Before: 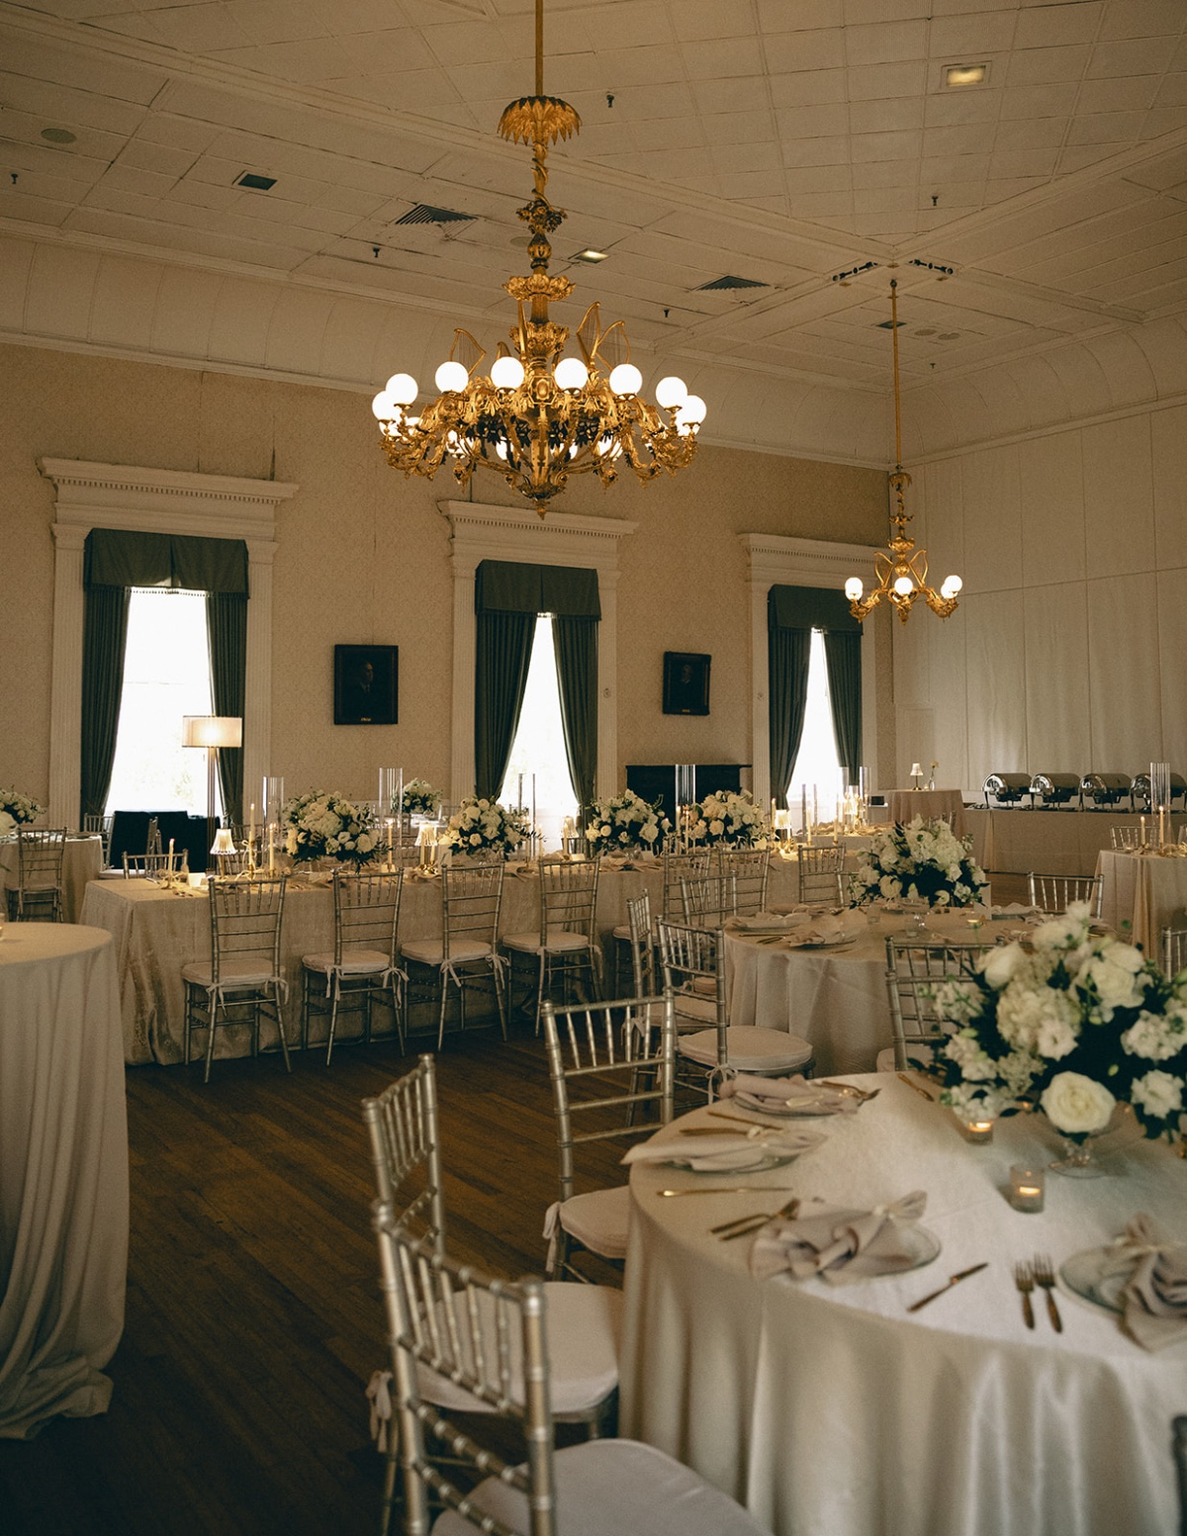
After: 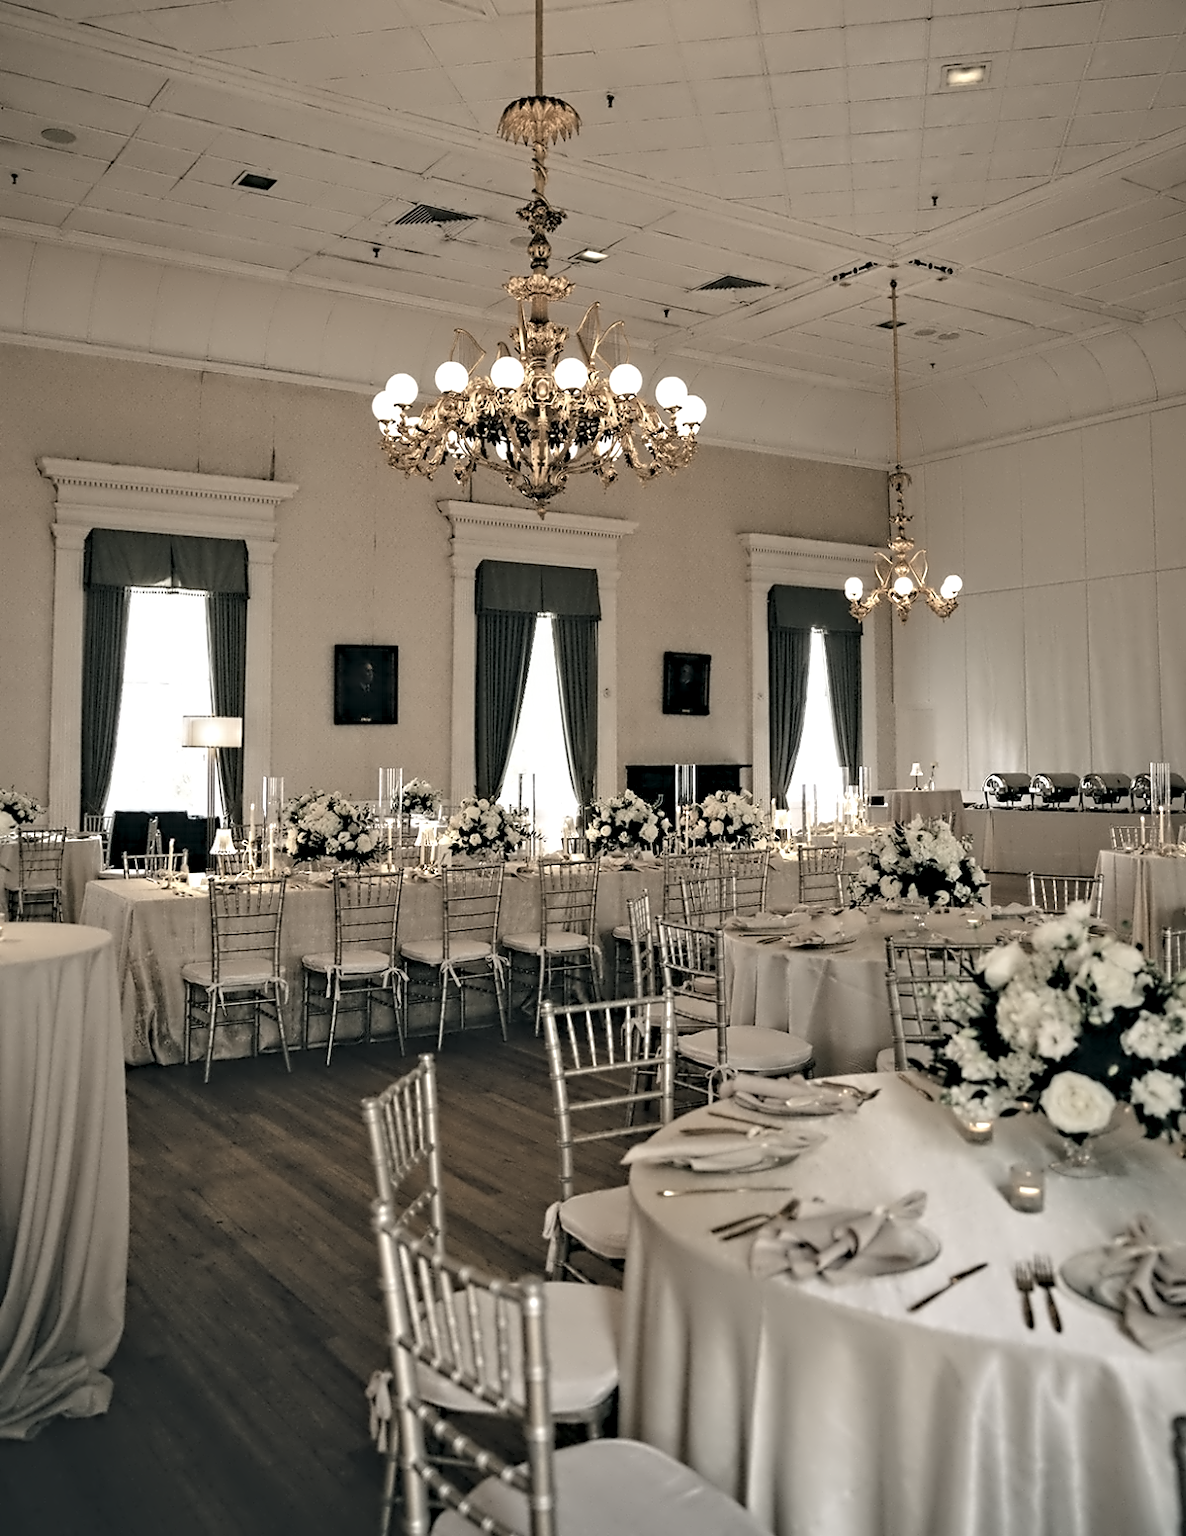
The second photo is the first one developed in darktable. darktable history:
contrast brightness saturation: brightness 0.18, saturation -0.5
tone equalizer: on, module defaults
local contrast: highlights 100%, shadows 100%, detail 120%, midtone range 0.2
contrast equalizer: octaves 7, y [[0.5, 0.542, 0.583, 0.625, 0.667, 0.708], [0.5 ×6], [0.5 ×6], [0, 0.033, 0.067, 0.1, 0.133, 0.167], [0, 0.05, 0.1, 0.15, 0.2, 0.25]]
